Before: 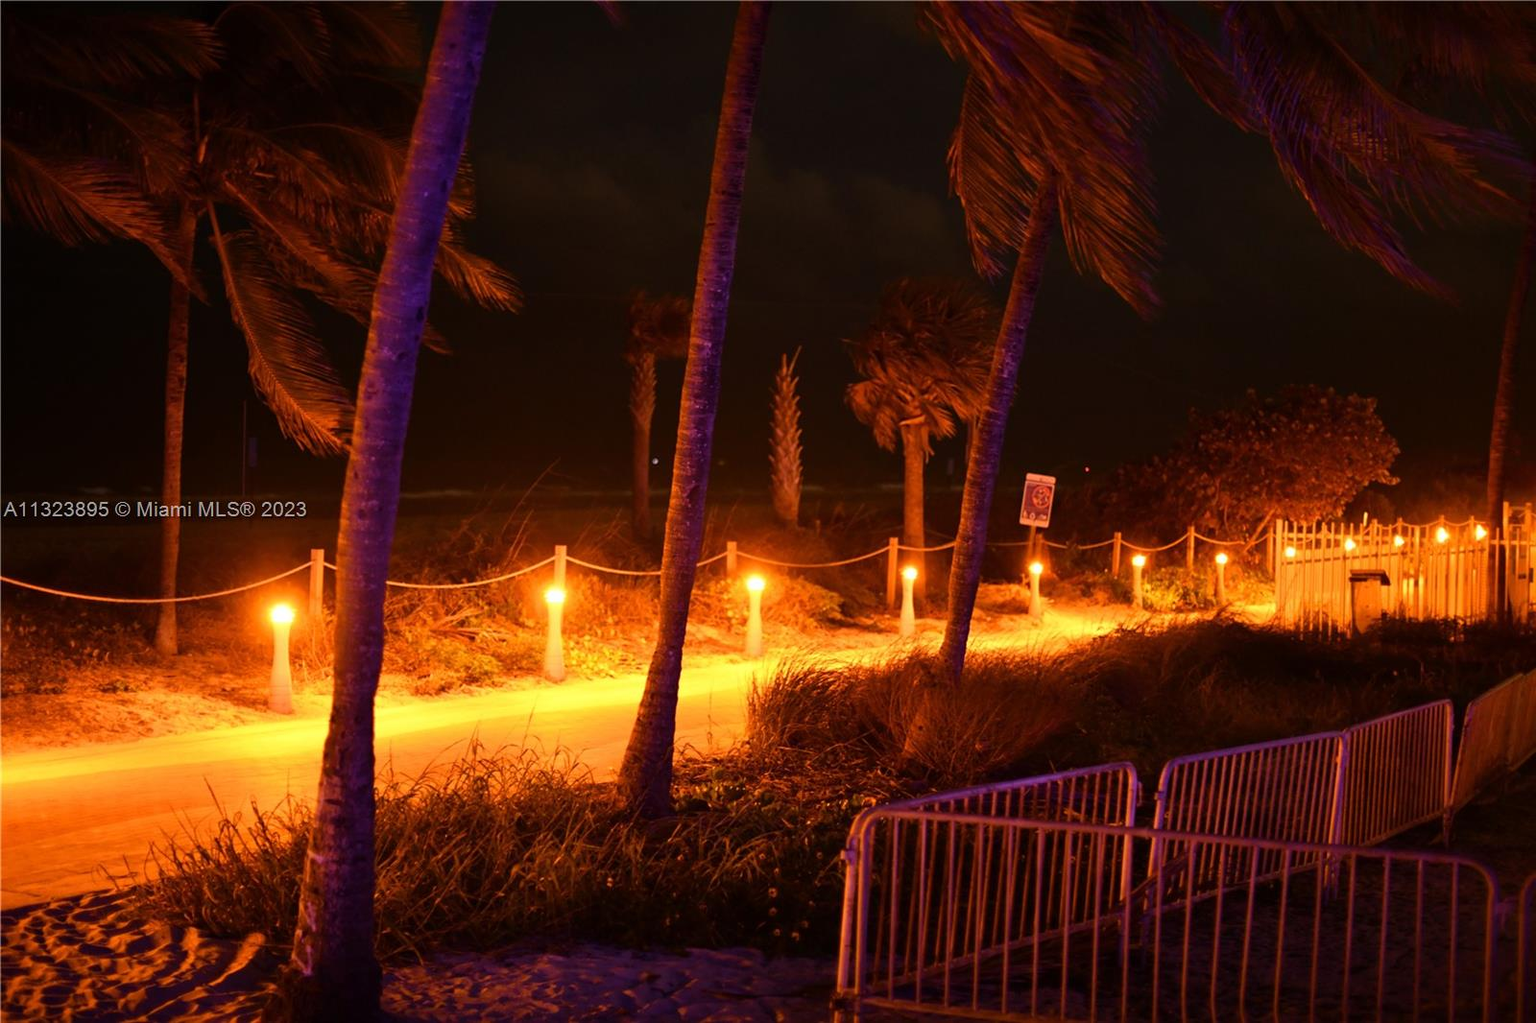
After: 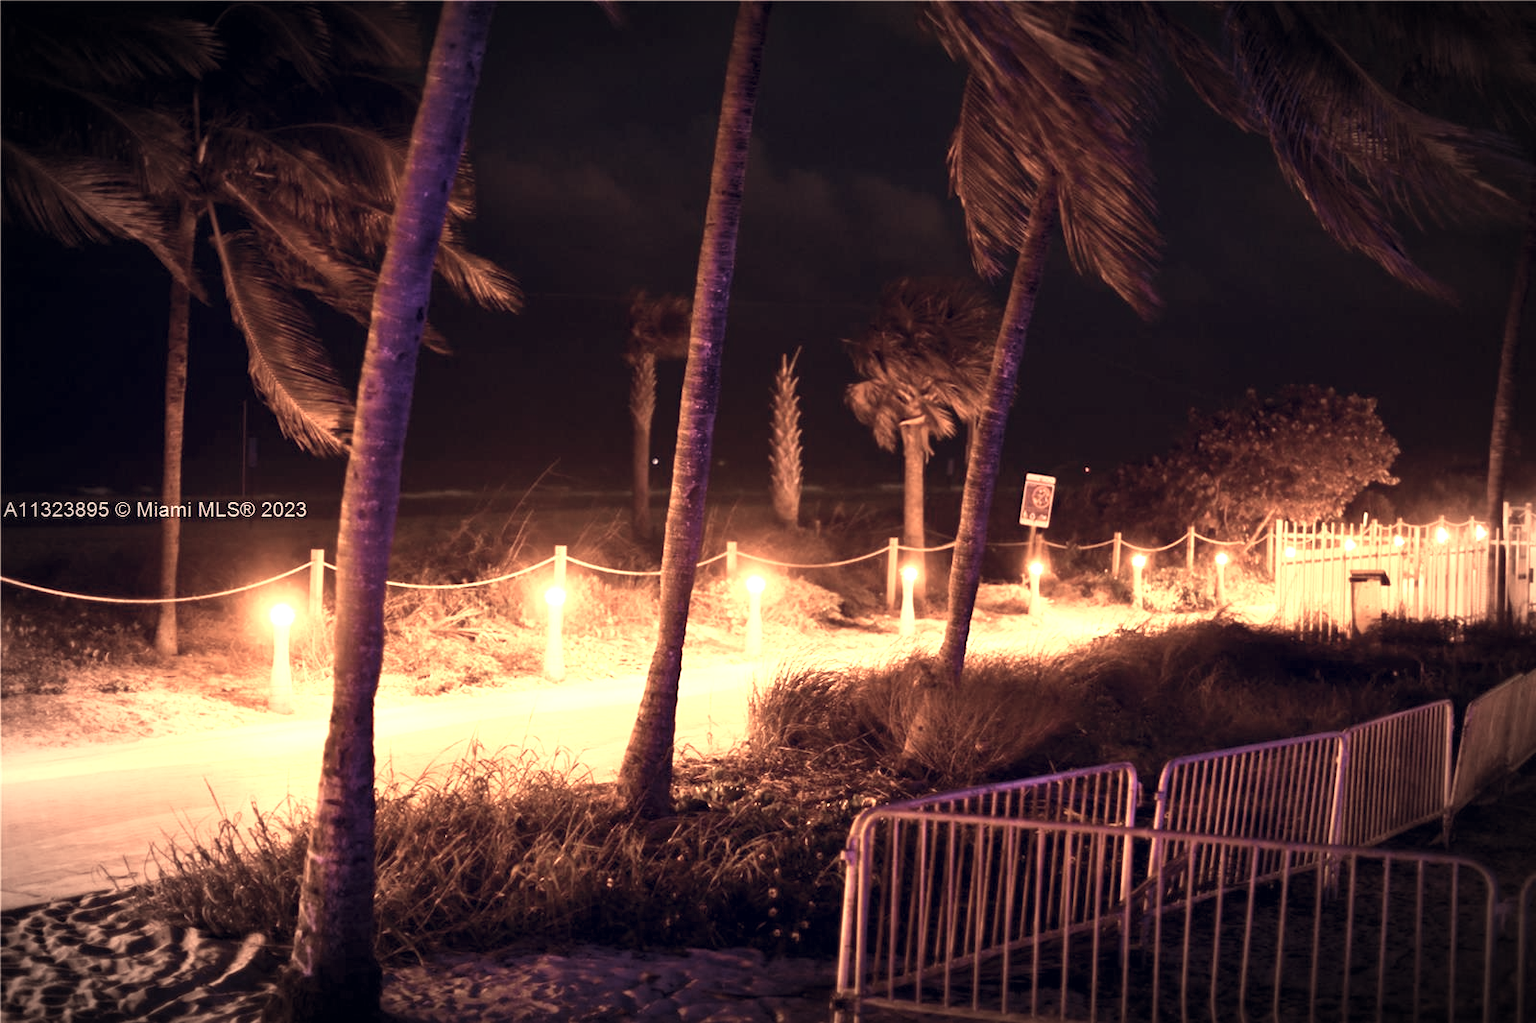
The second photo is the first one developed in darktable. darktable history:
color correction: highlights a* 19.59, highlights b* 27.49, shadows a* 3.46, shadows b* -17.28, saturation 0.73
exposure: black level correction 0, exposure 0.95 EV, compensate exposure bias true, compensate highlight preservation false
color zones: curves: ch0 [(0, 0.559) (0.153, 0.551) (0.229, 0.5) (0.429, 0.5) (0.571, 0.5) (0.714, 0.5) (0.857, 0.5) (1, 0.559)]; ch1 [(0, 0.417) (0.112, 0.336) (0.213, 0.26) (0.429, 0.34) (0.571, 0.35) (0.683, 0.331) (0.857, 0.344) (1, 0.417)]
levels: levels [0.026, 0.507, 0.987]
vignetting: automatic ratio true
